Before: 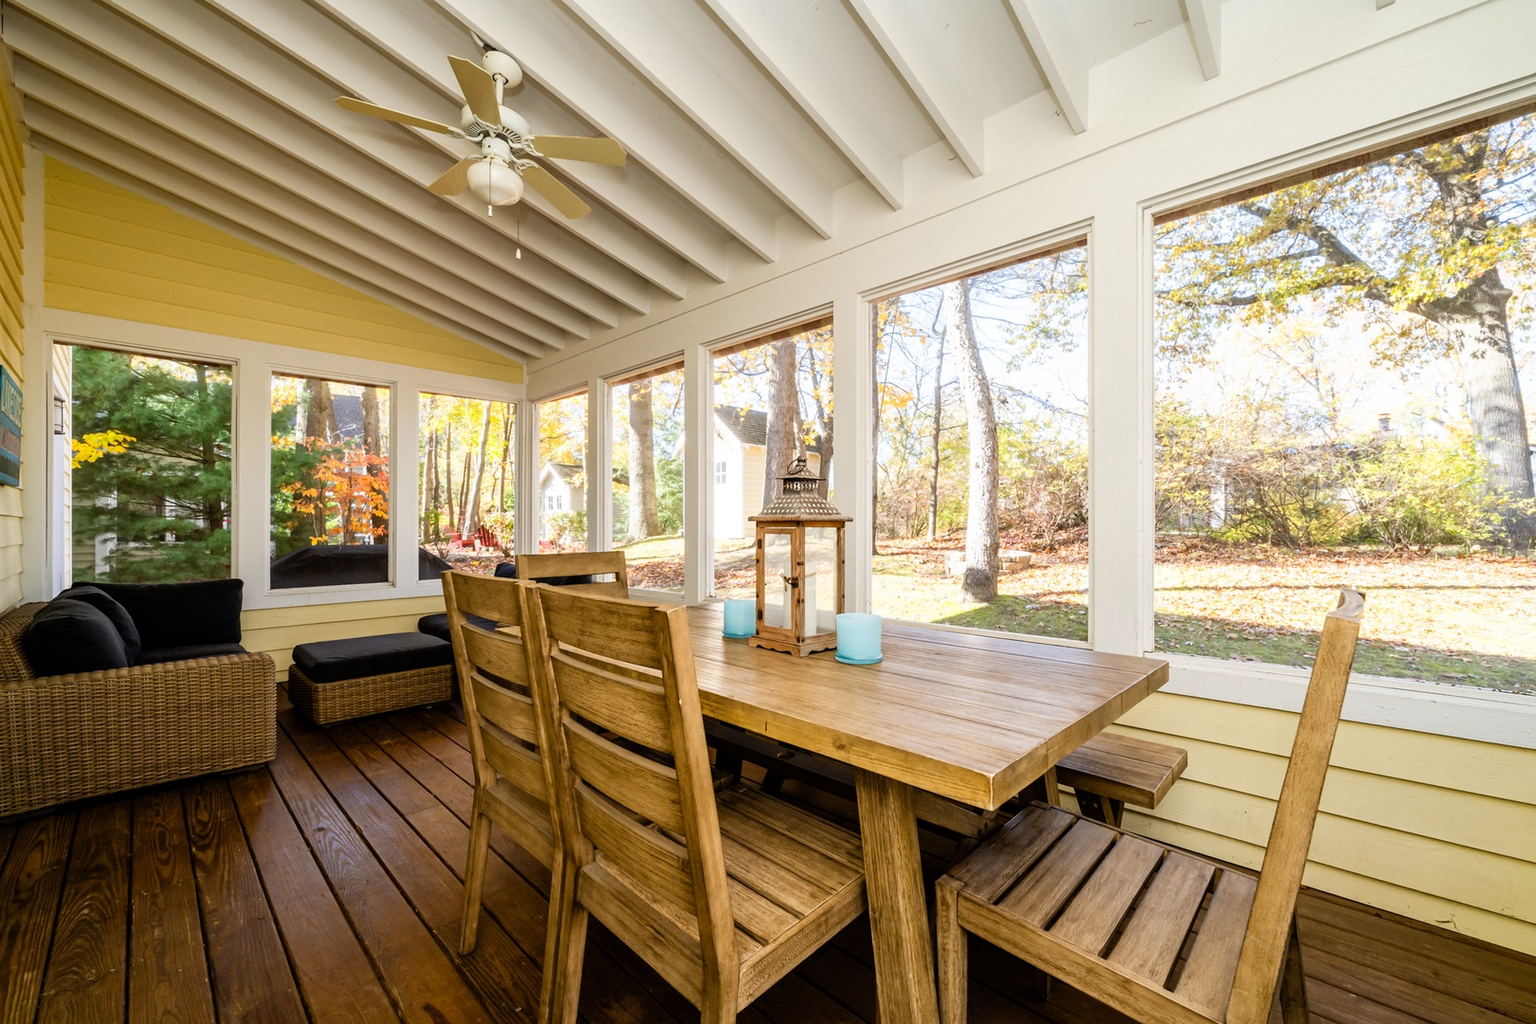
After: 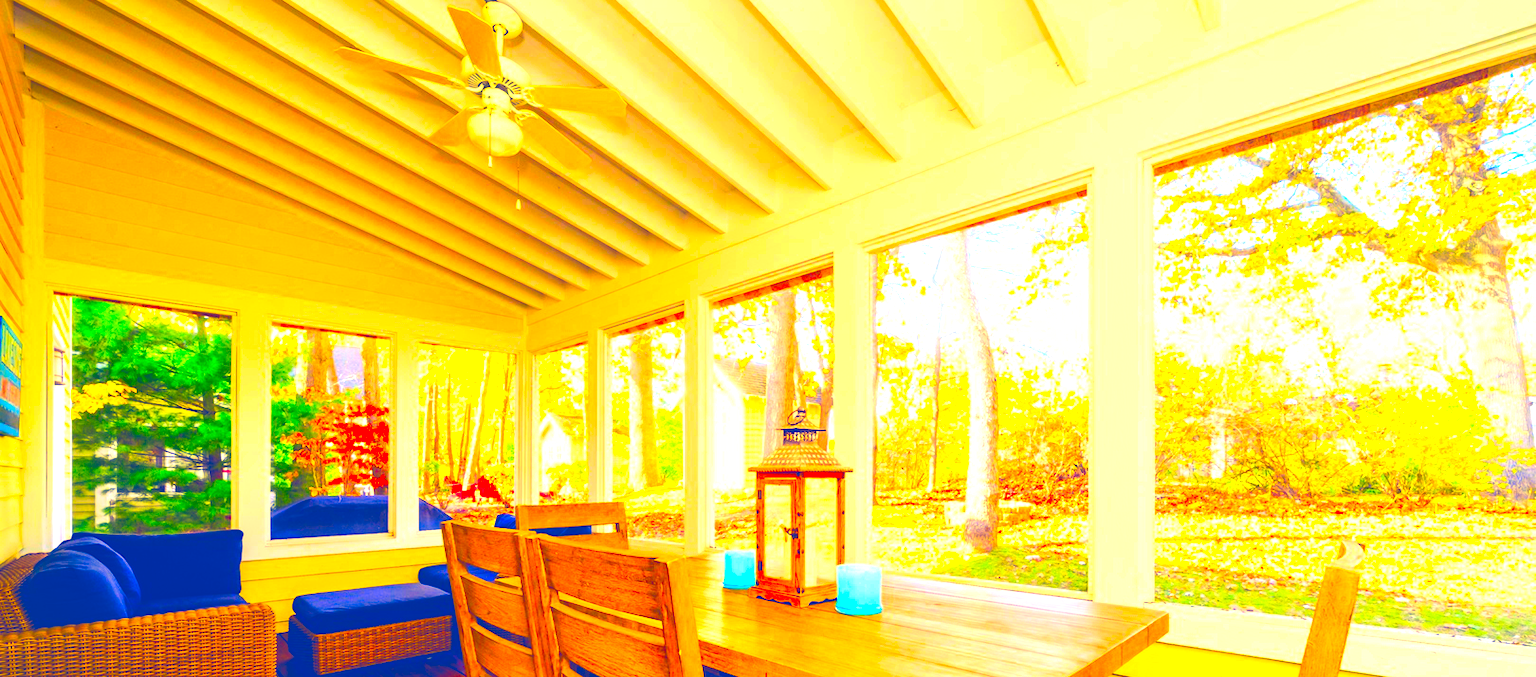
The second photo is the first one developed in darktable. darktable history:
color correction: highlights b* 0.051, saturation 2.97
tone equalizer: edges refinement/feathering 500, mask exposure compensation -1.57 EV, preserve details no
contrast brightness saturation: contrast 0.203, brightness 0.163, saturation 0.22
vignetting: fall-off start 97.46%, fall-off radius 100.37%, brightness -0.207, width/height ratio 1.369
exposure: black level correction -0.005, exposure 0.615 EV, compensate highlight preservation false
crop and rotate: top 4.877%, bottom 28.829%
color balance rgb: shadows lift › luminance -29.155%, shadows lift › chroma 15.283%, shadows lift › hue 269.22°, highlights gain › chroma 2.064%, highlights gain › hue 72.34°, global offset › luminance 1.974%, perceptual saturation grading › global saturation 20%, perceptual saturation grading › highlights -24.761%, perceptual saturation grading › shadows 25.502%, perceptual brilliance grading › global brilliance 12.213%
